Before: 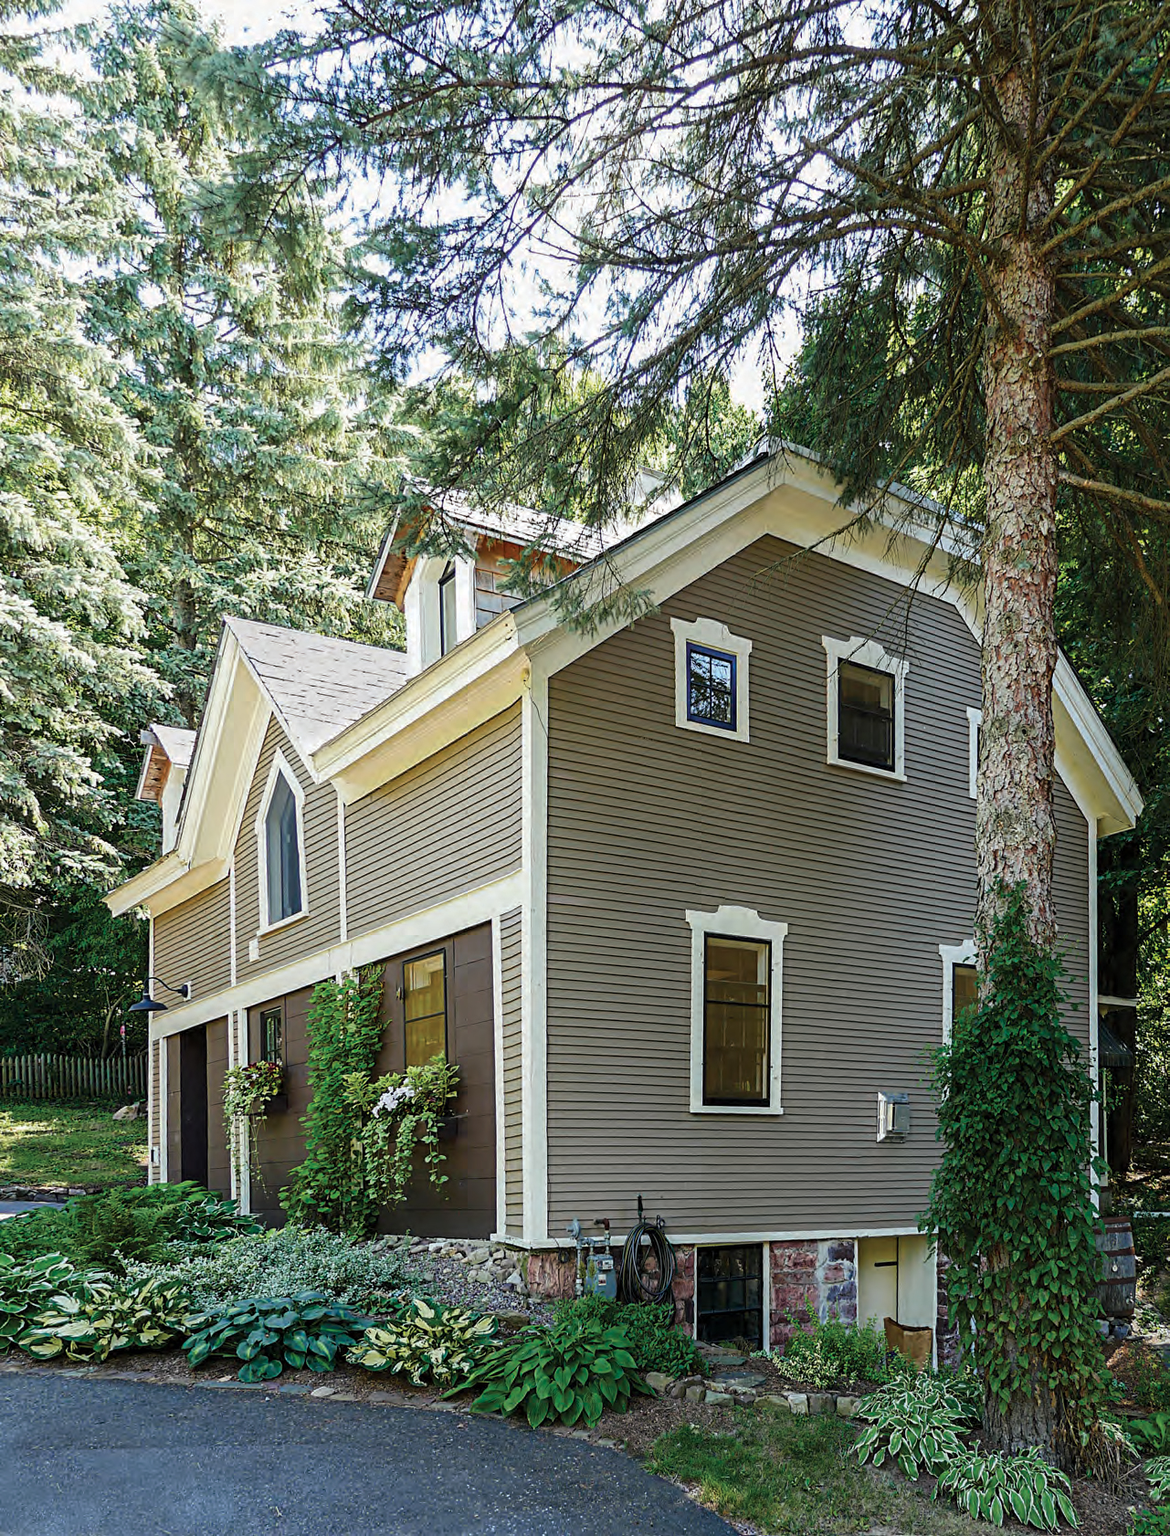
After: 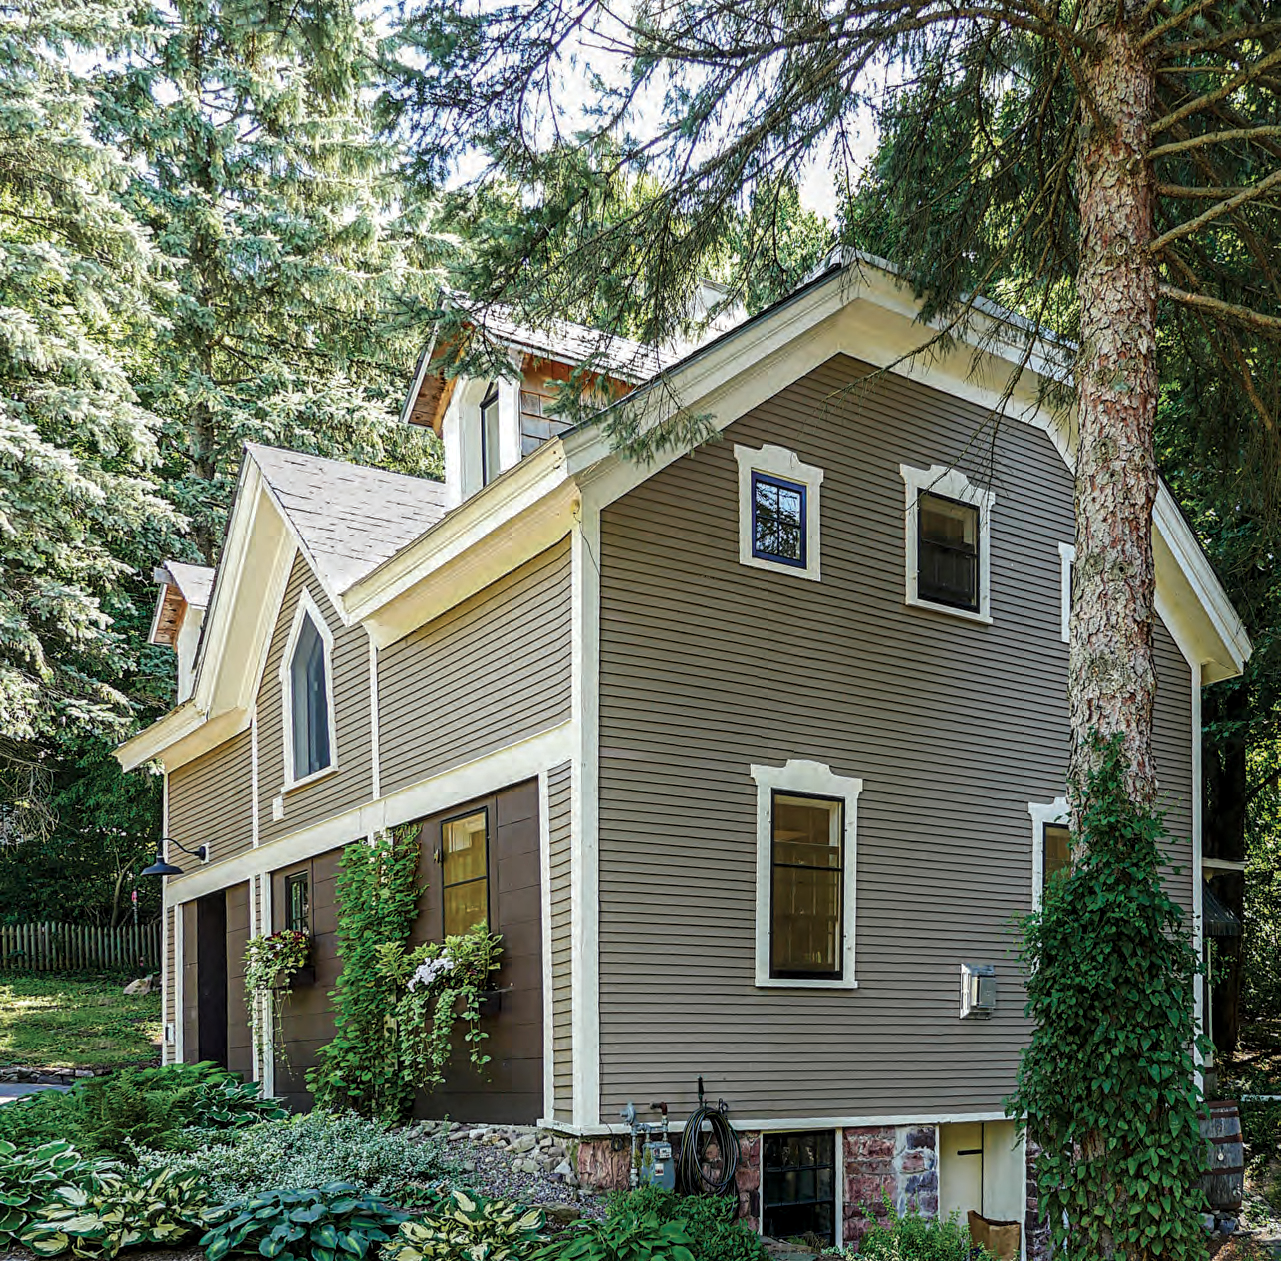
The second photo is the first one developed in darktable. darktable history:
local contrast: on, module defaults
crop: top 13.819%, bottom 11.169%
